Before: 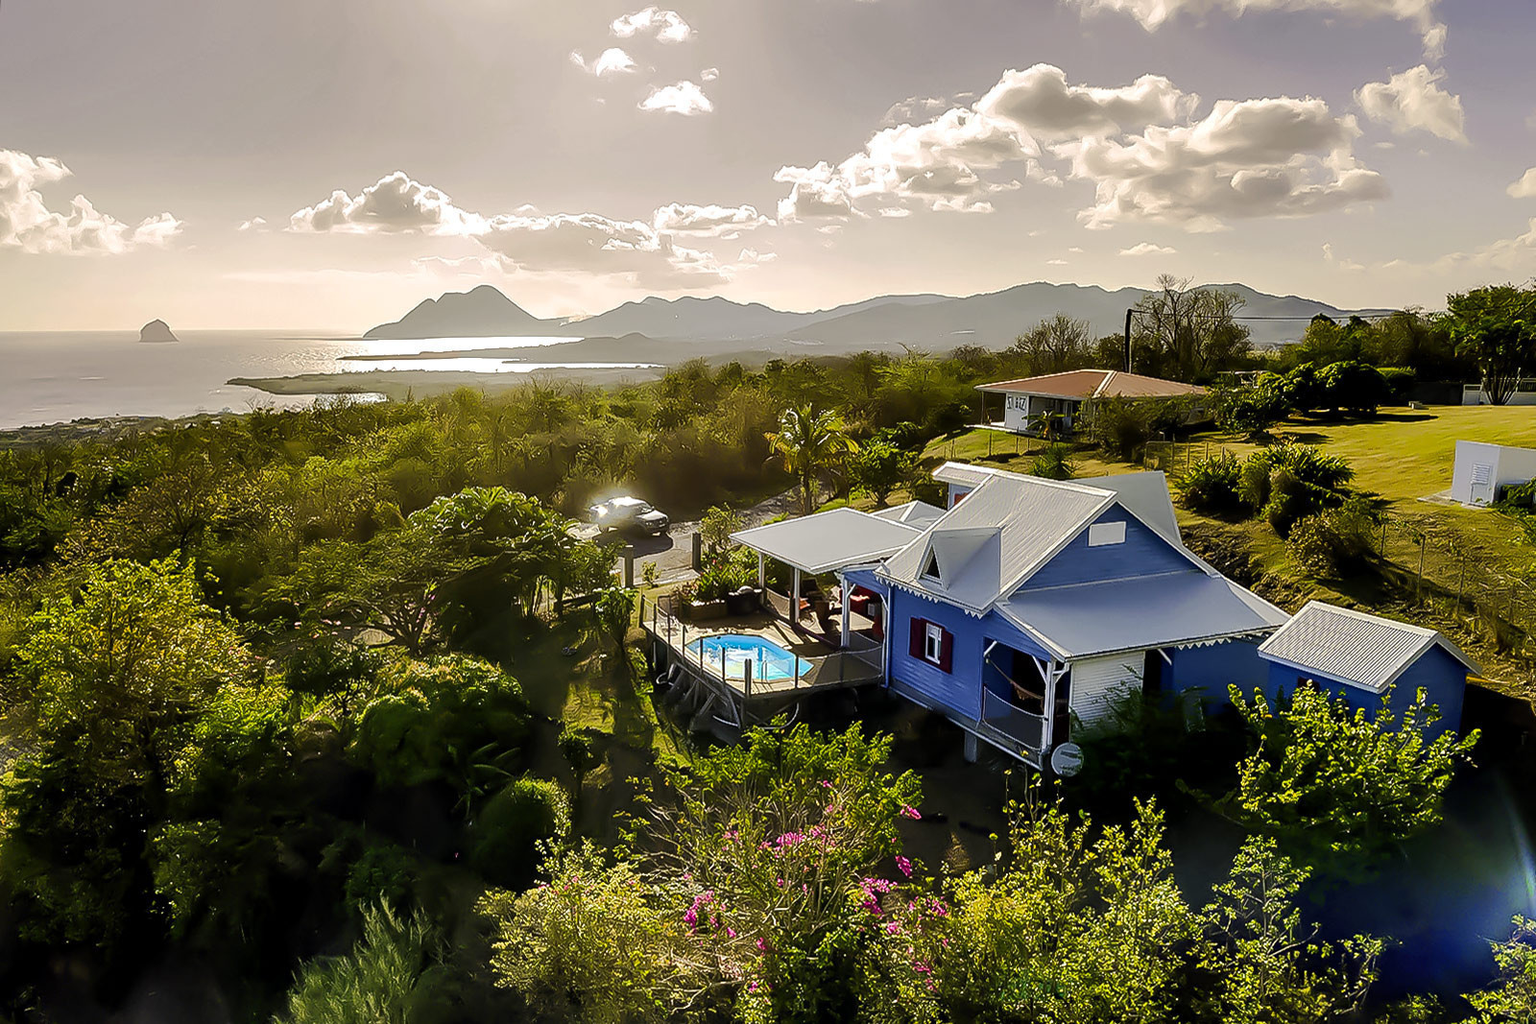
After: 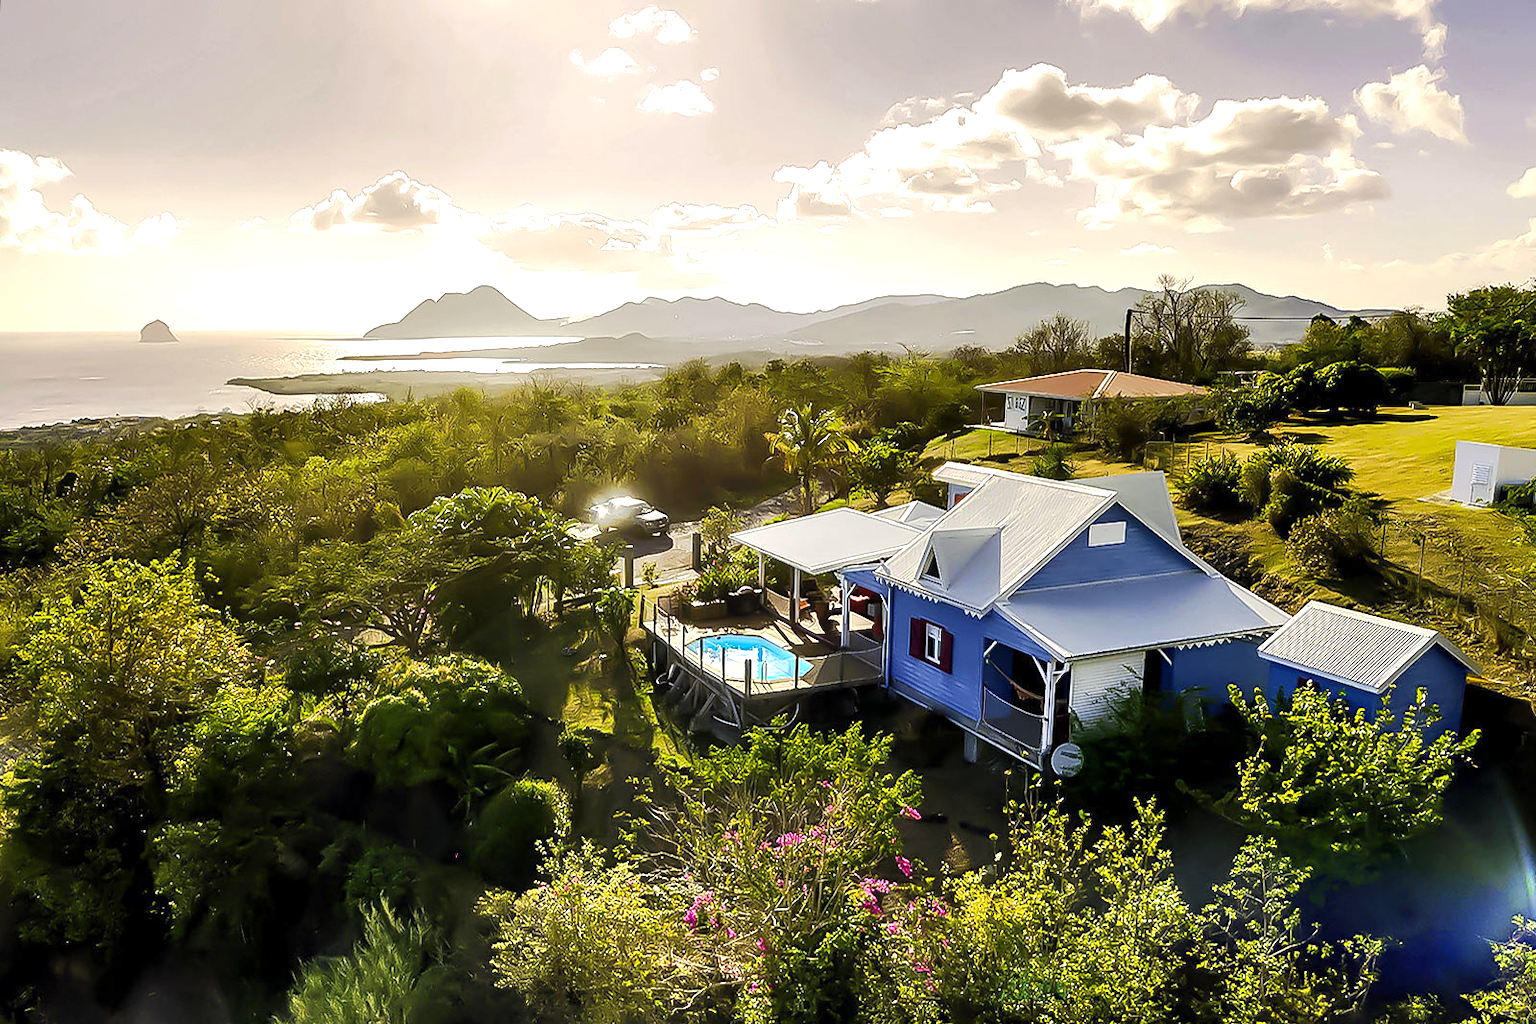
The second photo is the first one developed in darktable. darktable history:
exposure: exposure 0.669 EV, compensate highlight preservation false
